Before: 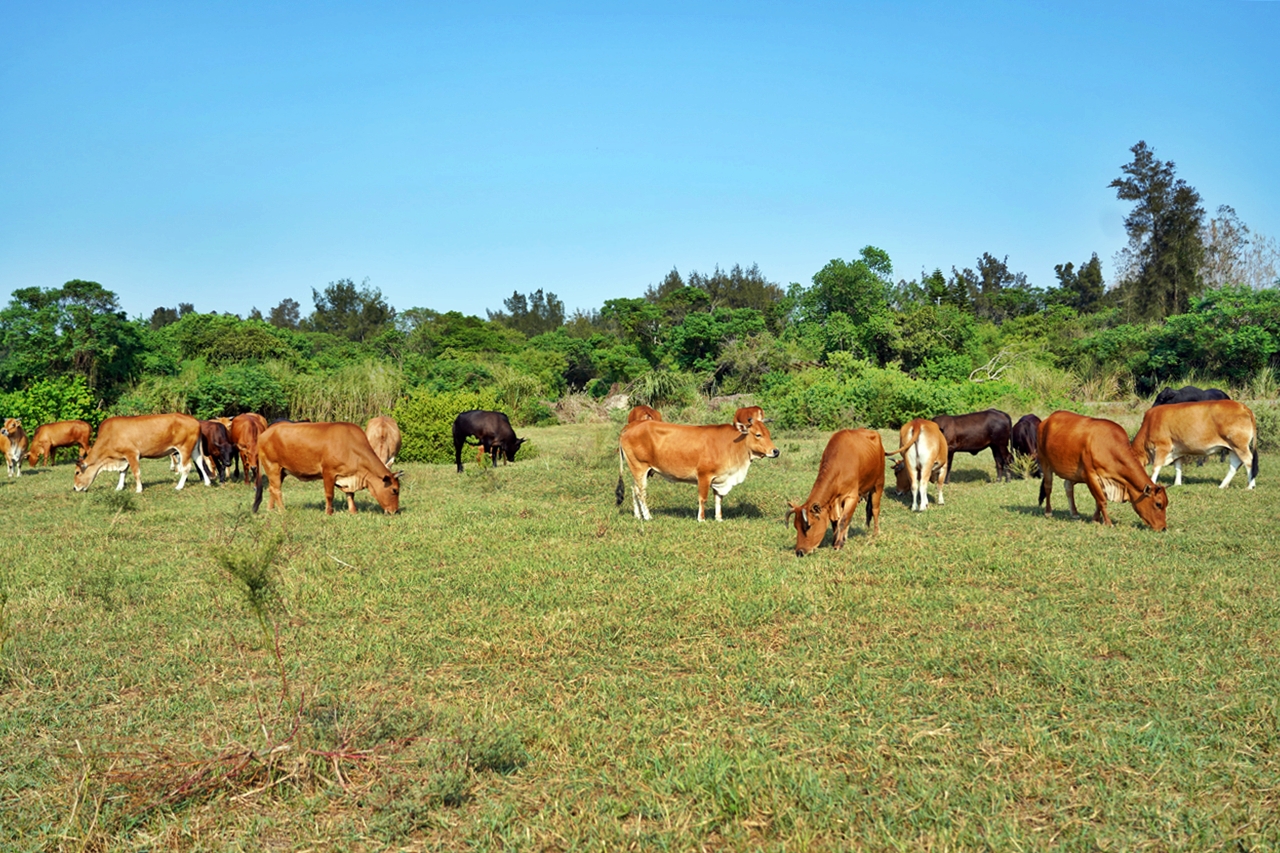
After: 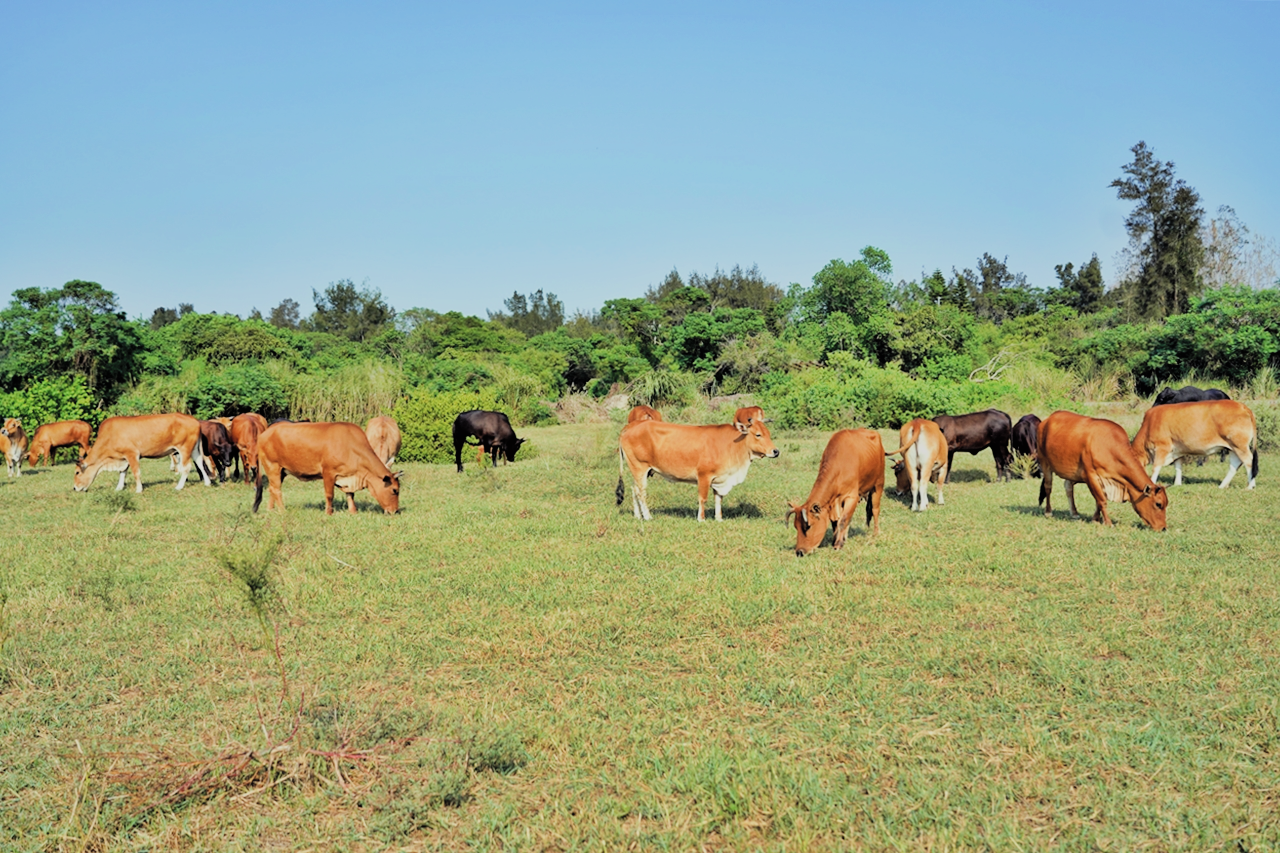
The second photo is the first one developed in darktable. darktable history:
contrast brightness saturation: brightness 0.15
filmic rgb: black relative exposure -7.15 EV, white relative exposure 5.36 EV, hardness 3.02
